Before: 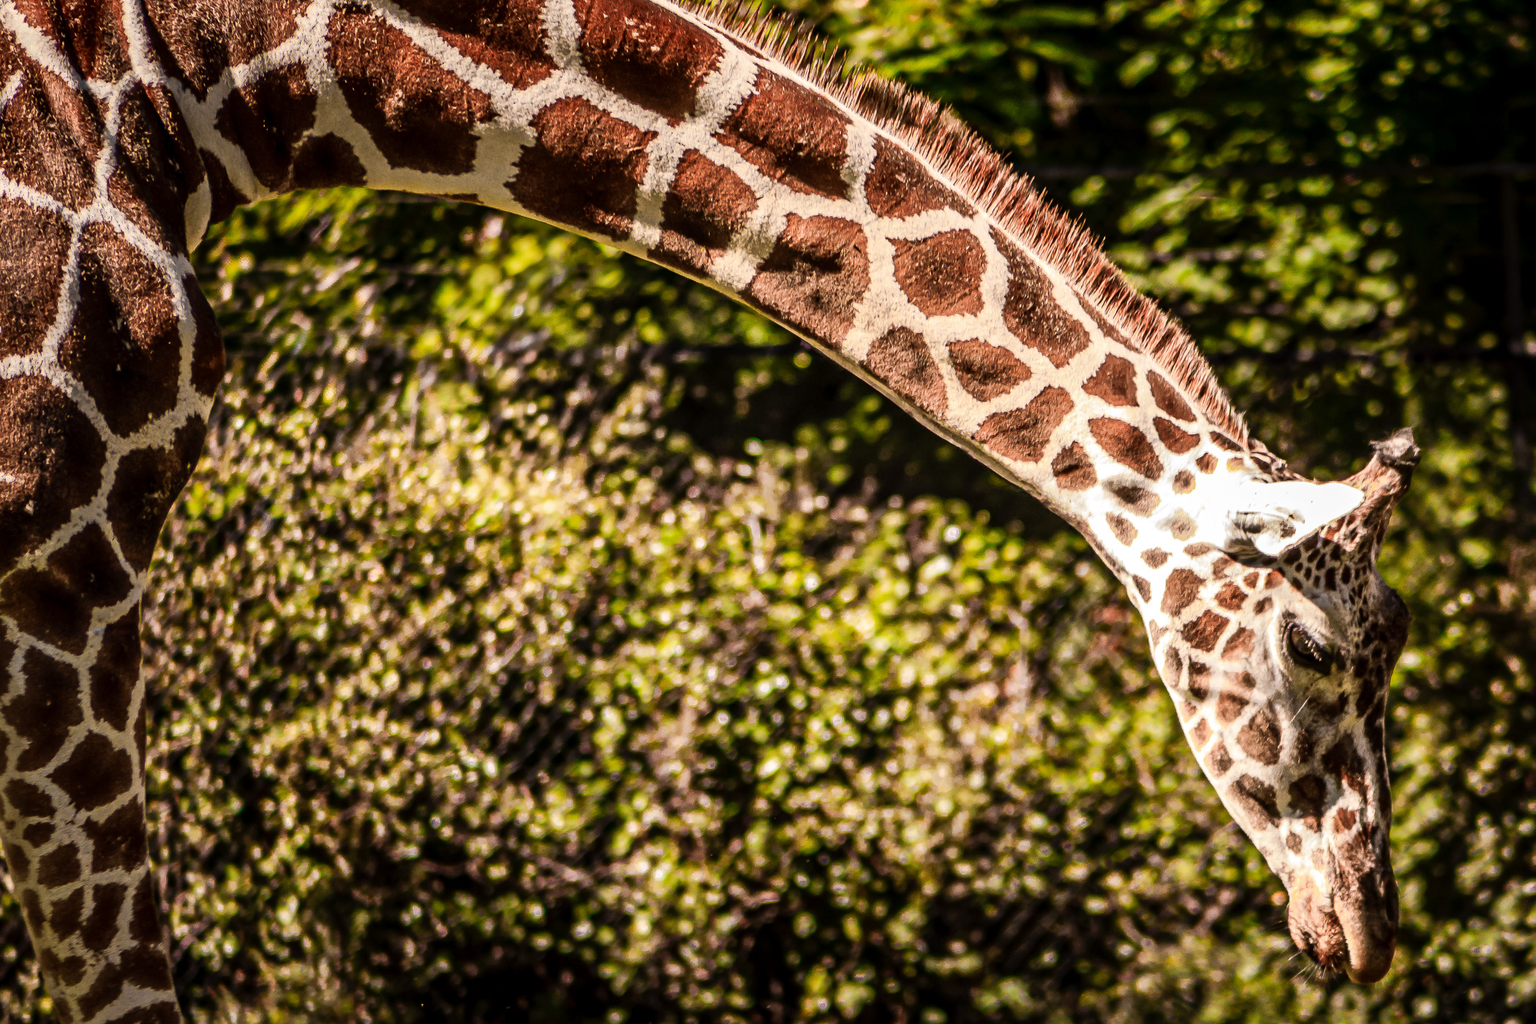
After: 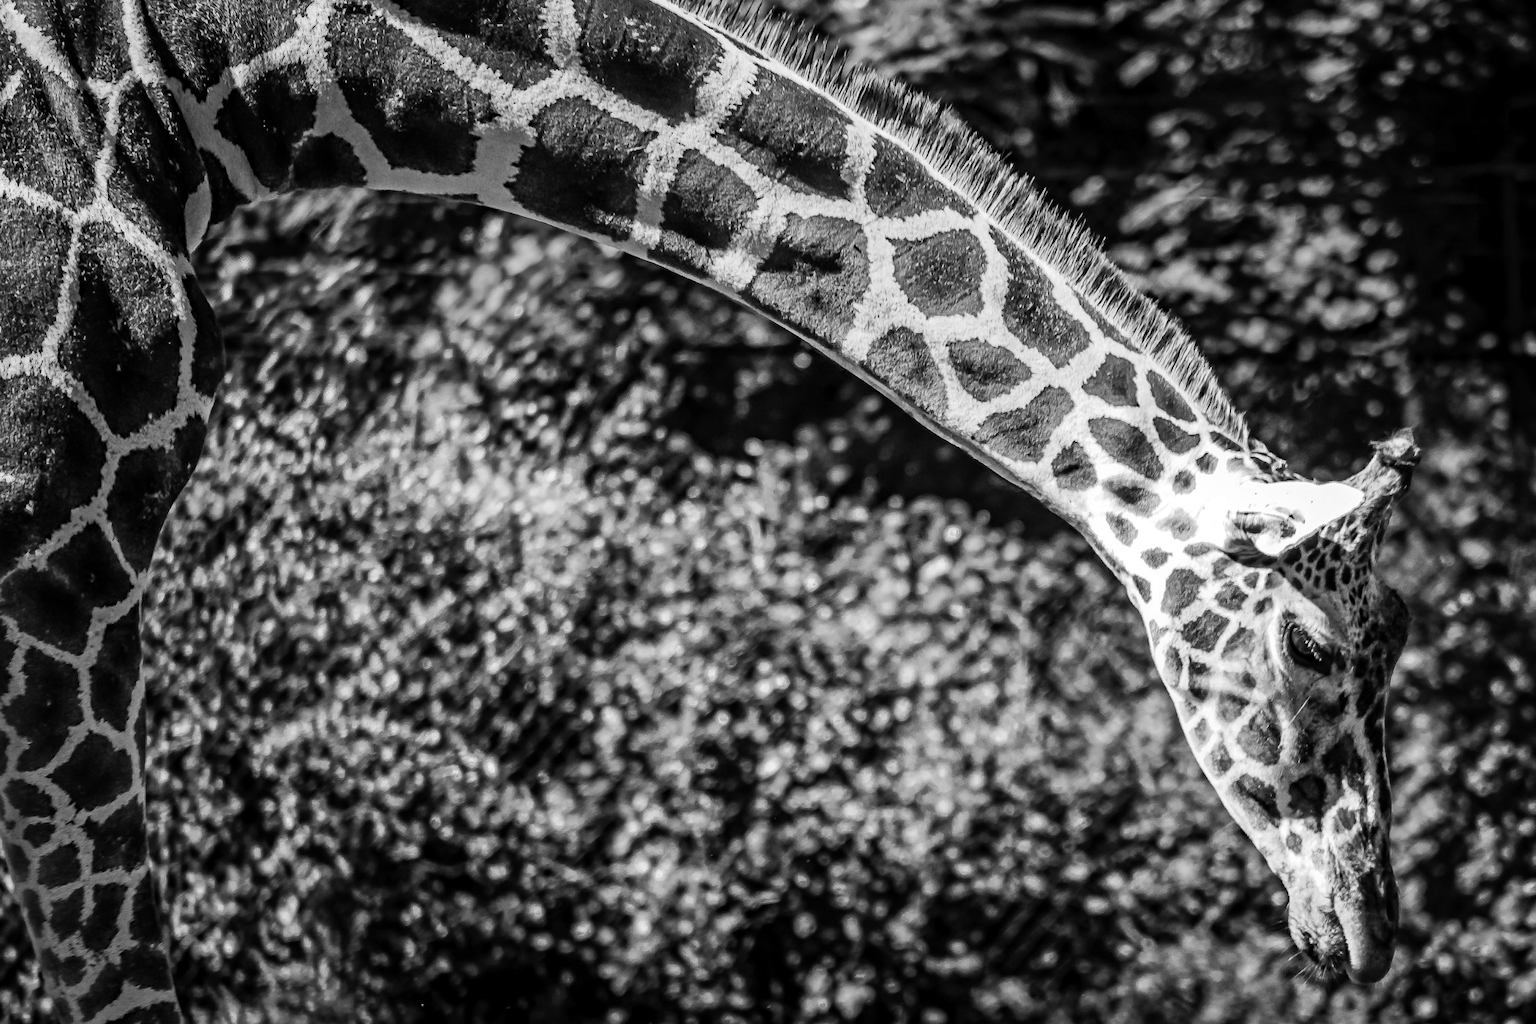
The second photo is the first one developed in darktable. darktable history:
monochrome: size 1
haze removal: strength 0.29, distance 0.25, compatibility mode true, adaptive false
